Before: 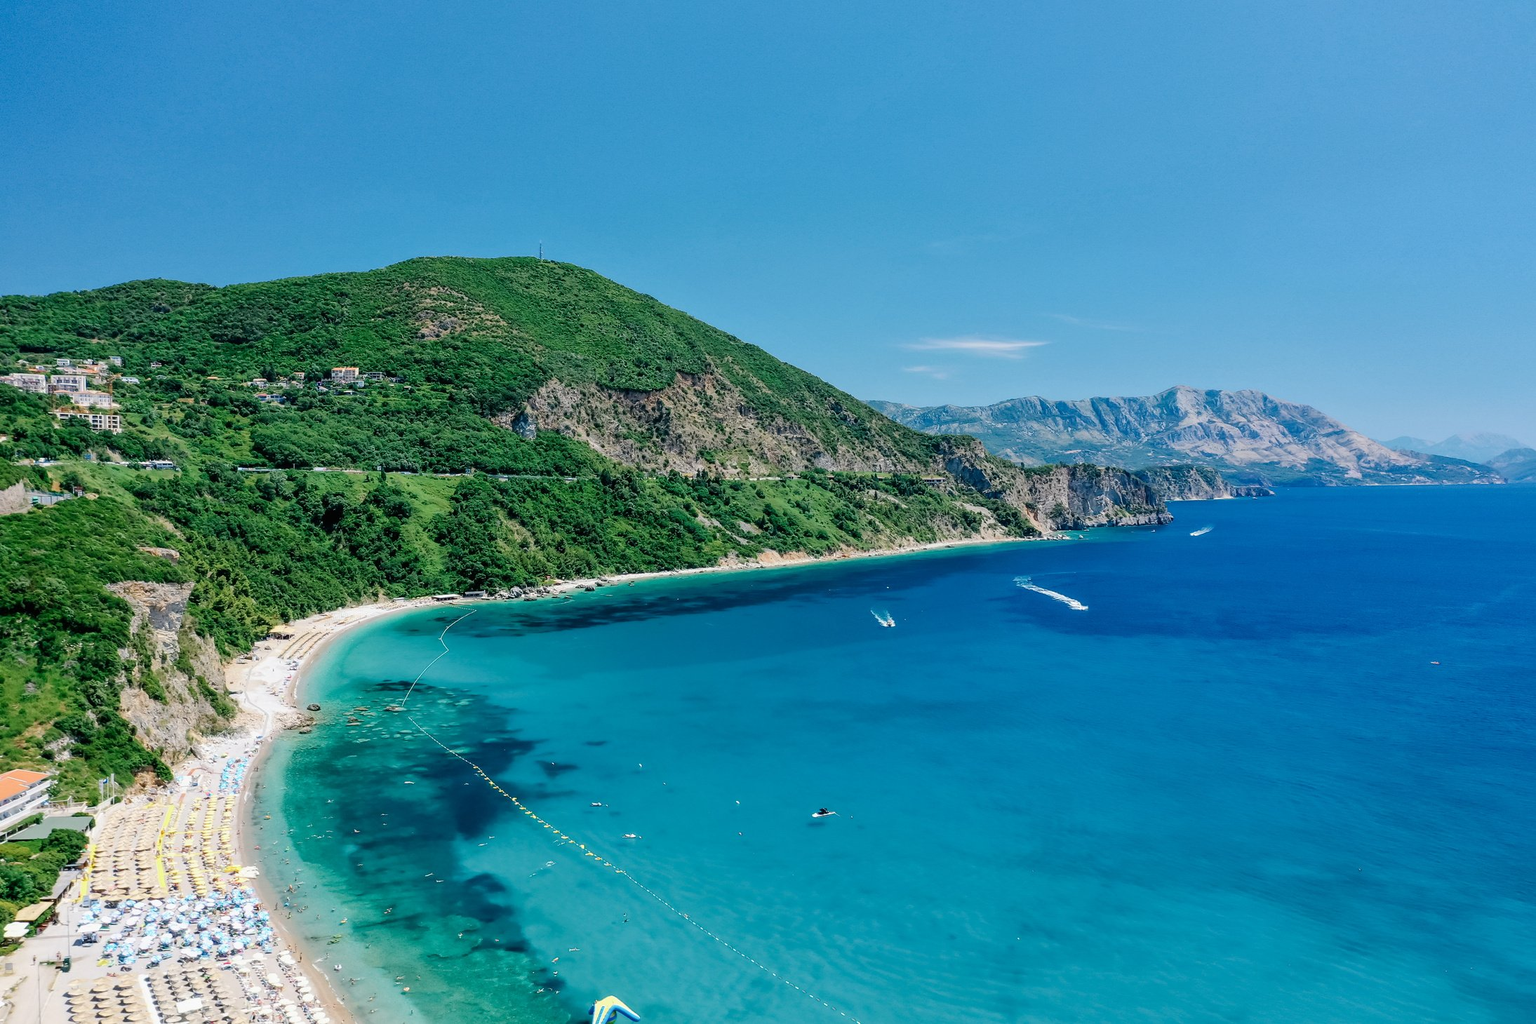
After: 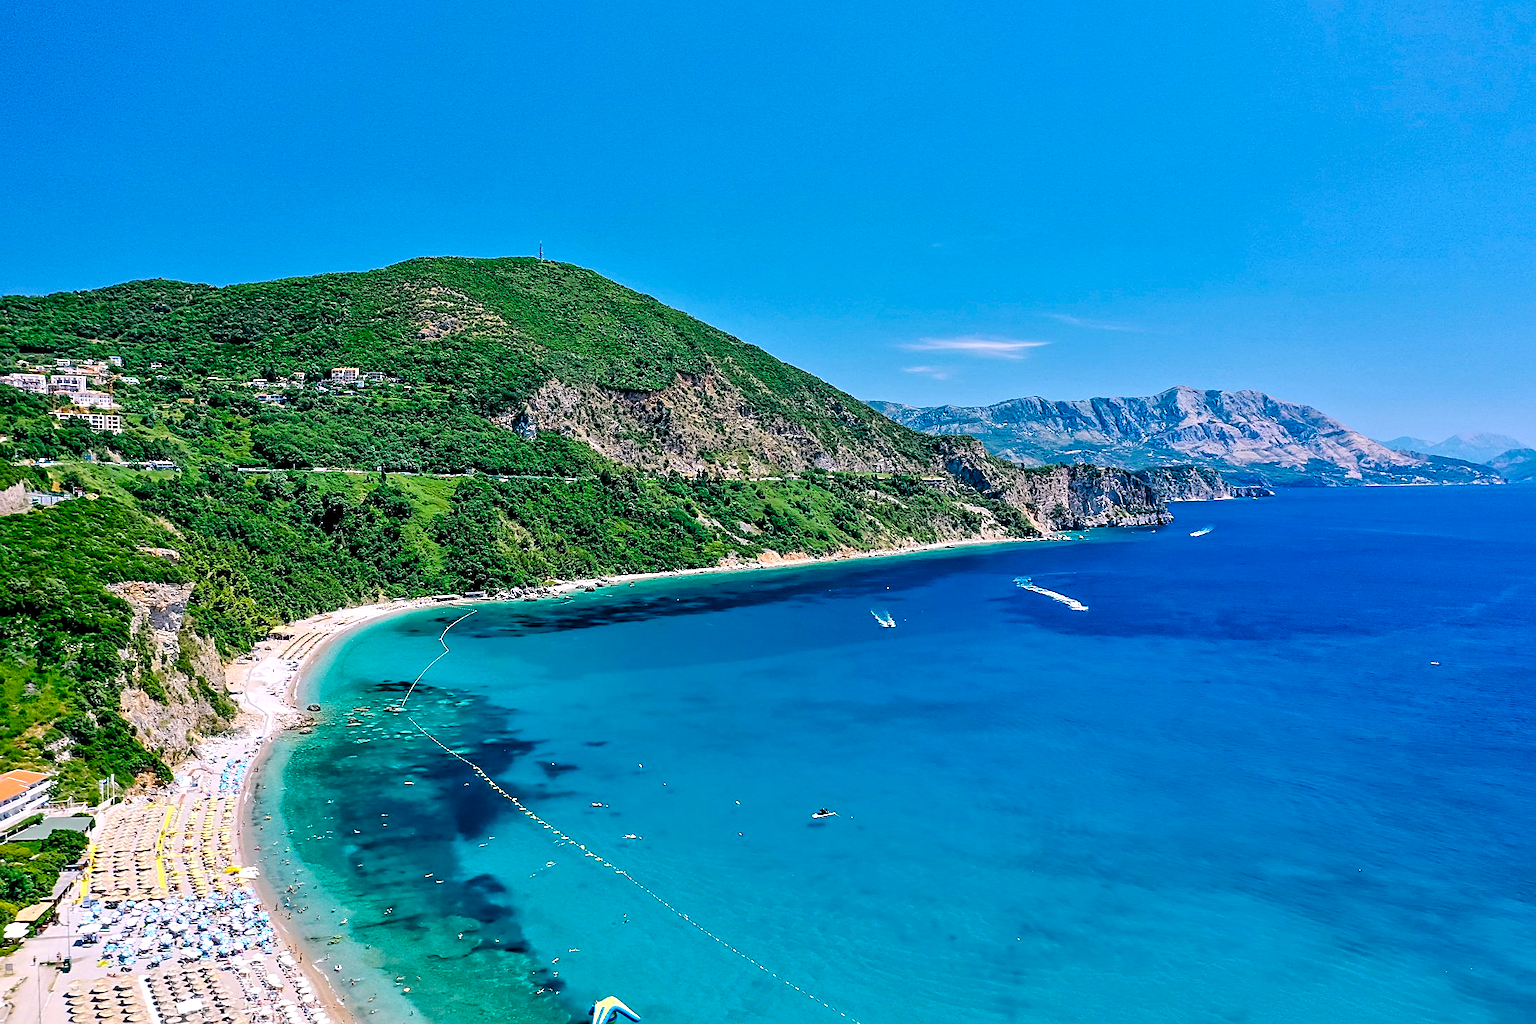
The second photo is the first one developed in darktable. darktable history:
color balance rgb: linear chroma grading › global chroma 15%, perceptual saturation grading › global saturation 30%
white balance: red 0.984, blue 1.059
sharpen: on, module defaults
contrast equalizer: y [[0.51, 0.537, 0.559, 0.574, 0.599, 0.618], [0.5 ×6], [0.5 ×6], [0 ×6], [0 ×6]]
color correction: highlights a* 5.81, highlights b* 4.84
